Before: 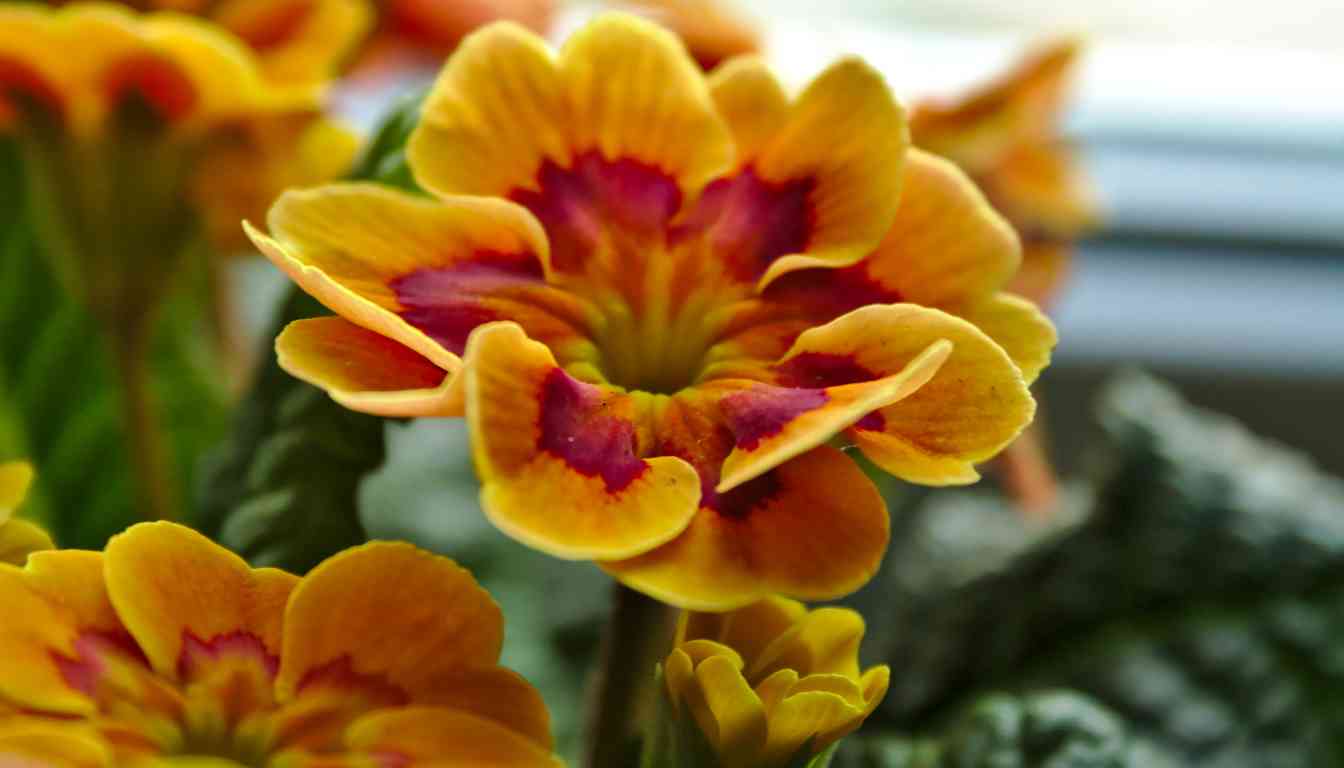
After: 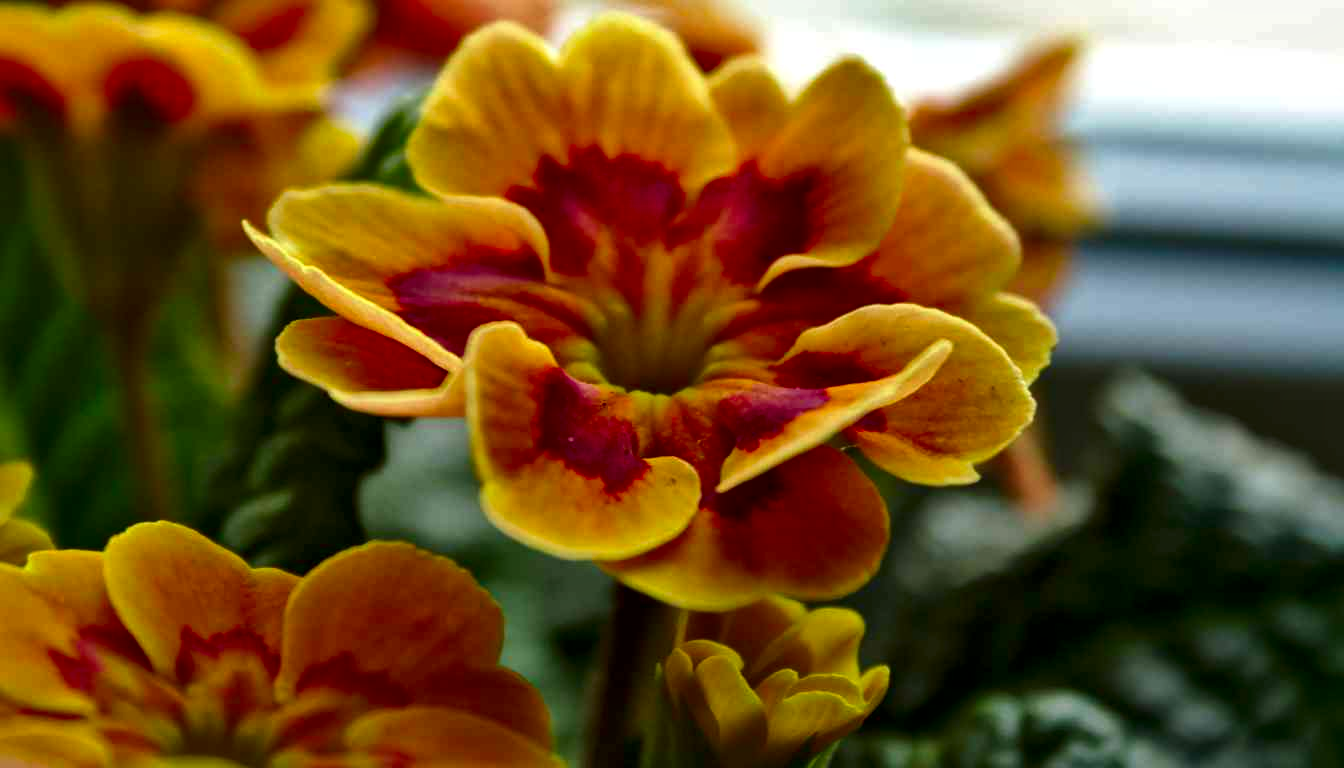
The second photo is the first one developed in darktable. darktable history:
contrast brightness saturation: brightness -0.197, saturation 0.075
local contrast: mode bilateral grid, contrast 20, coarseness 49, detail 129%, midtone range 0.2
